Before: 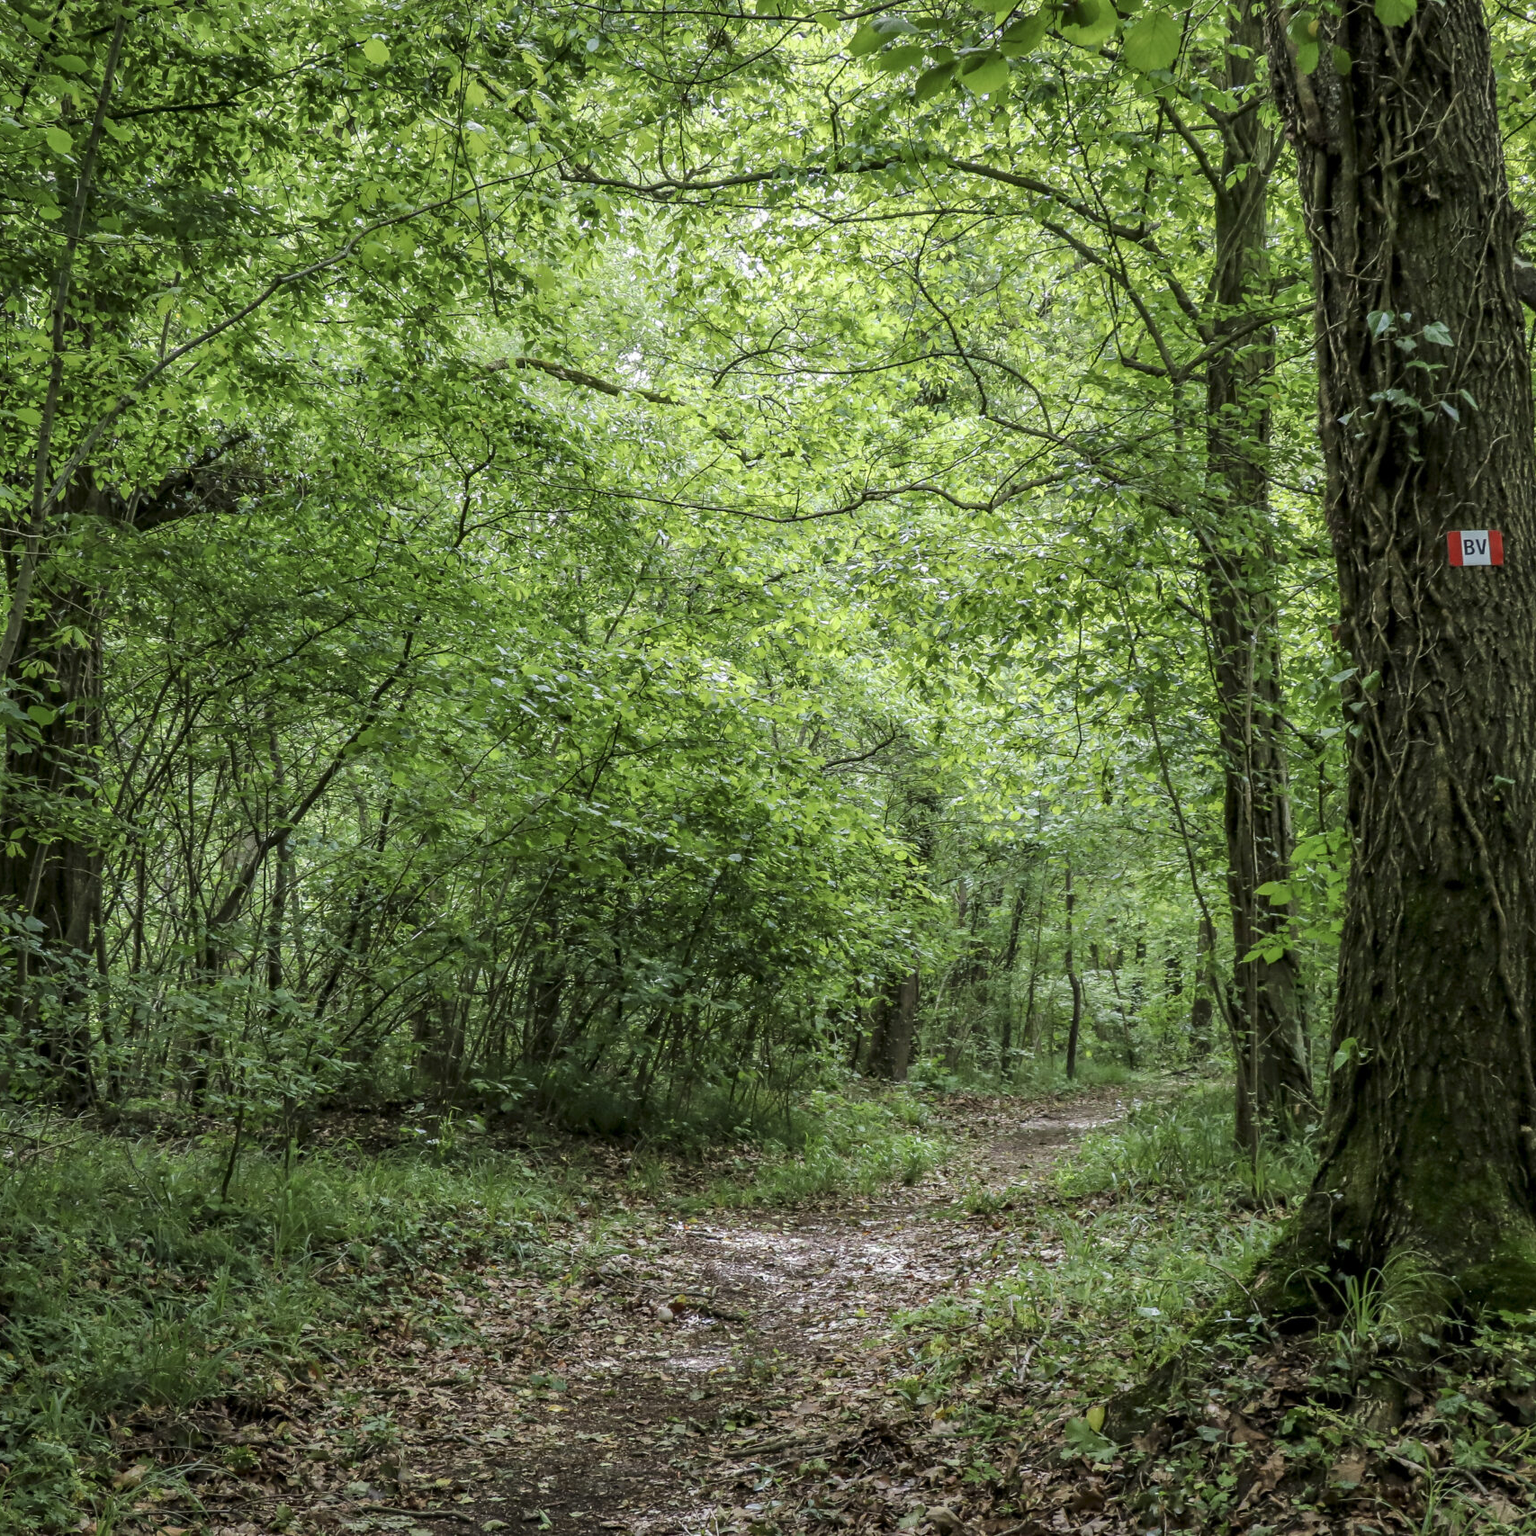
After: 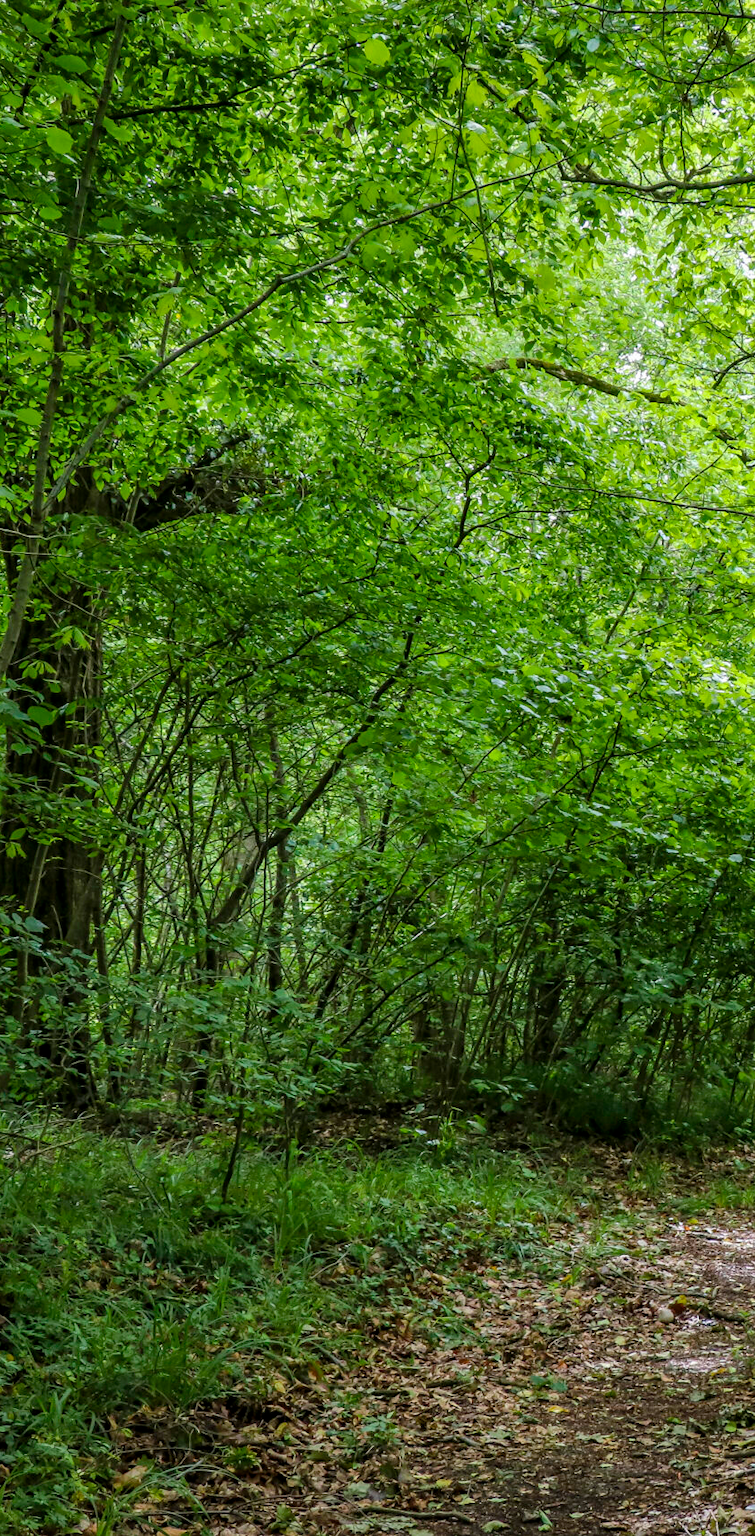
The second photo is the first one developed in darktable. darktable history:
crop and rotate: left 0%, top 0%, right 50.845%
color balance rgb: perceptual saturation grading › global saturation 30%, global vibrance 20%
